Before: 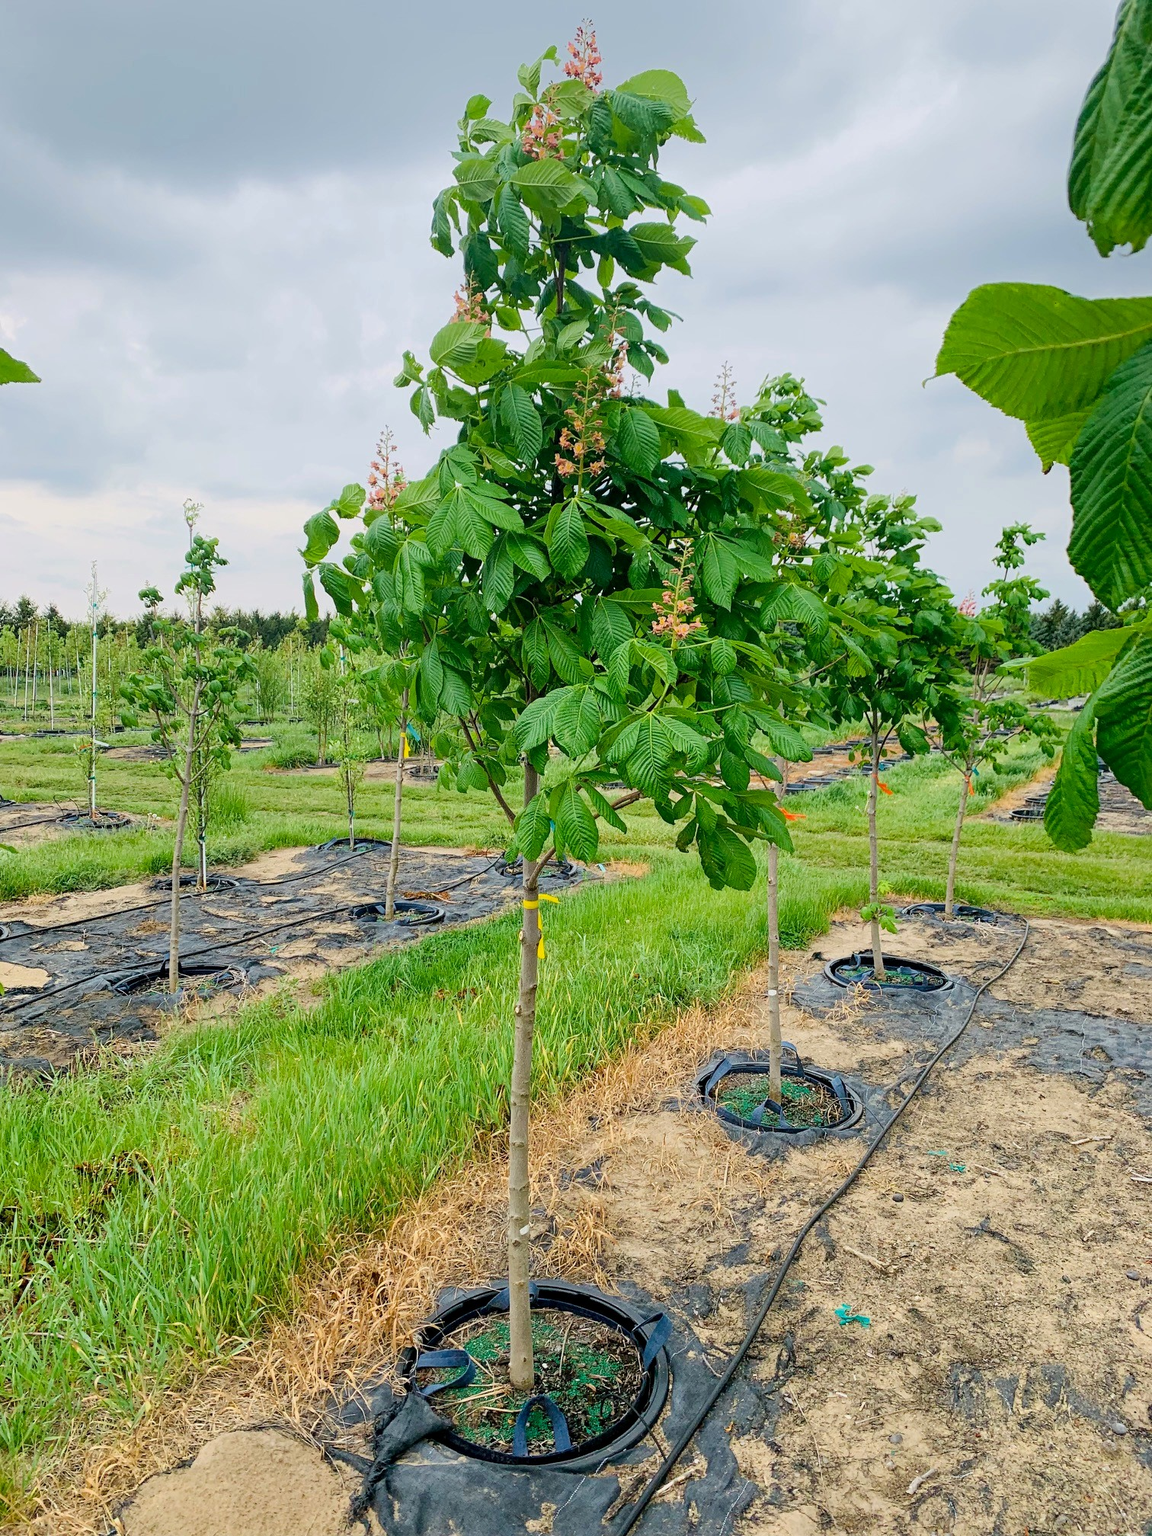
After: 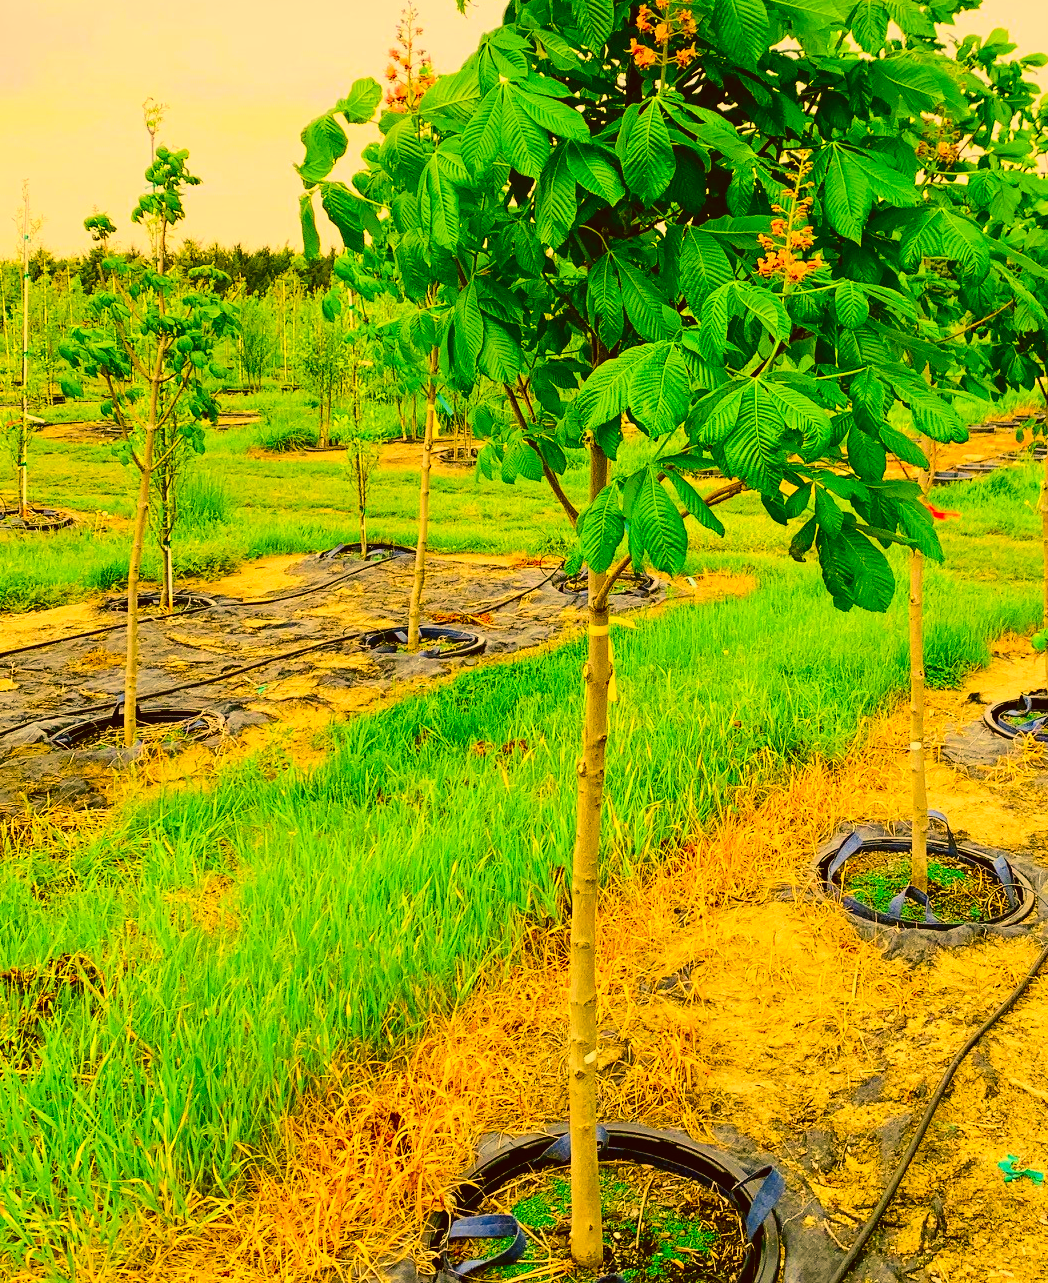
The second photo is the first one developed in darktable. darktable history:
tone curve: curves: ch0 [(0, 0.023) (0.087, 0.065) (0.184, 0.168) (0.45, 0.54) (0.57, 0.683) (0.722, 0.825) (0.877, 0.948) (1, 1)]; ch1 [(0, 0) (0.388, 0.369) (0.447, 0.447) (0.505, 0.5) (0.534, 0.528) (0.573, 0.583) (0.663, 0.68) (1, 1)]; ch2 [(0, 0) (0.314, 0.223) (0.427, 0.405) (0.492, 0.505) (0.531, 0.55) (0.589, 0.599) (1, 1)], color space Lab, independent channels, preserve colors none
crop: left 6.488%, top 27.668%, right 24.183%, bottom 8.656%
color correction: highlights a* 10.44, highlights b* 30.04, shadows a* 2.73, shadows b* 17.51, saturation 1.72
